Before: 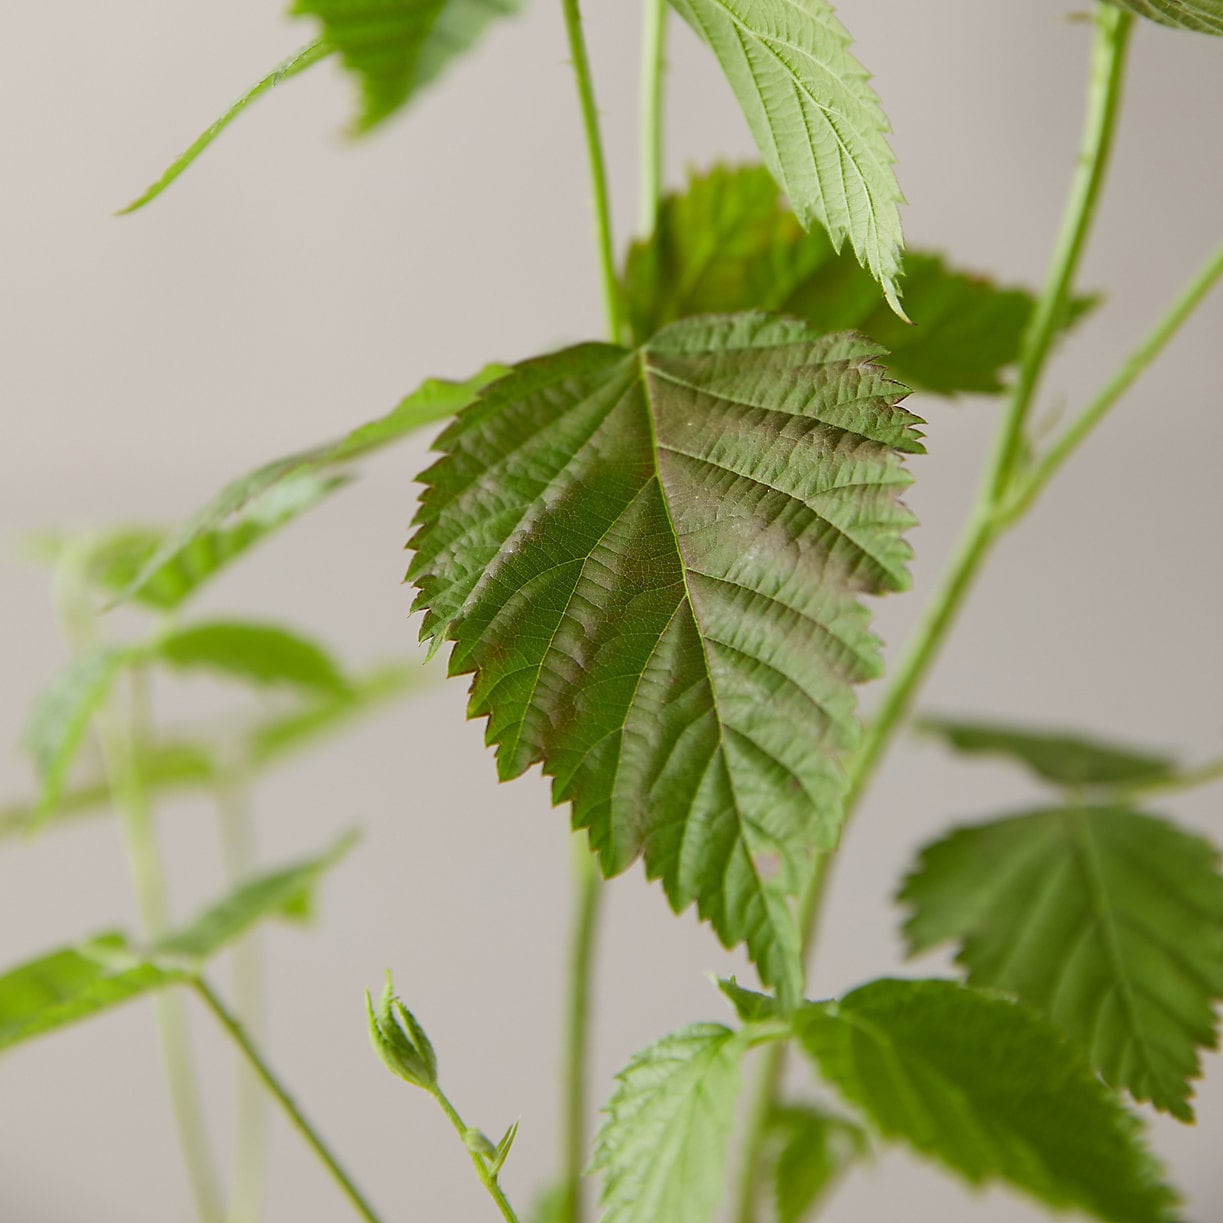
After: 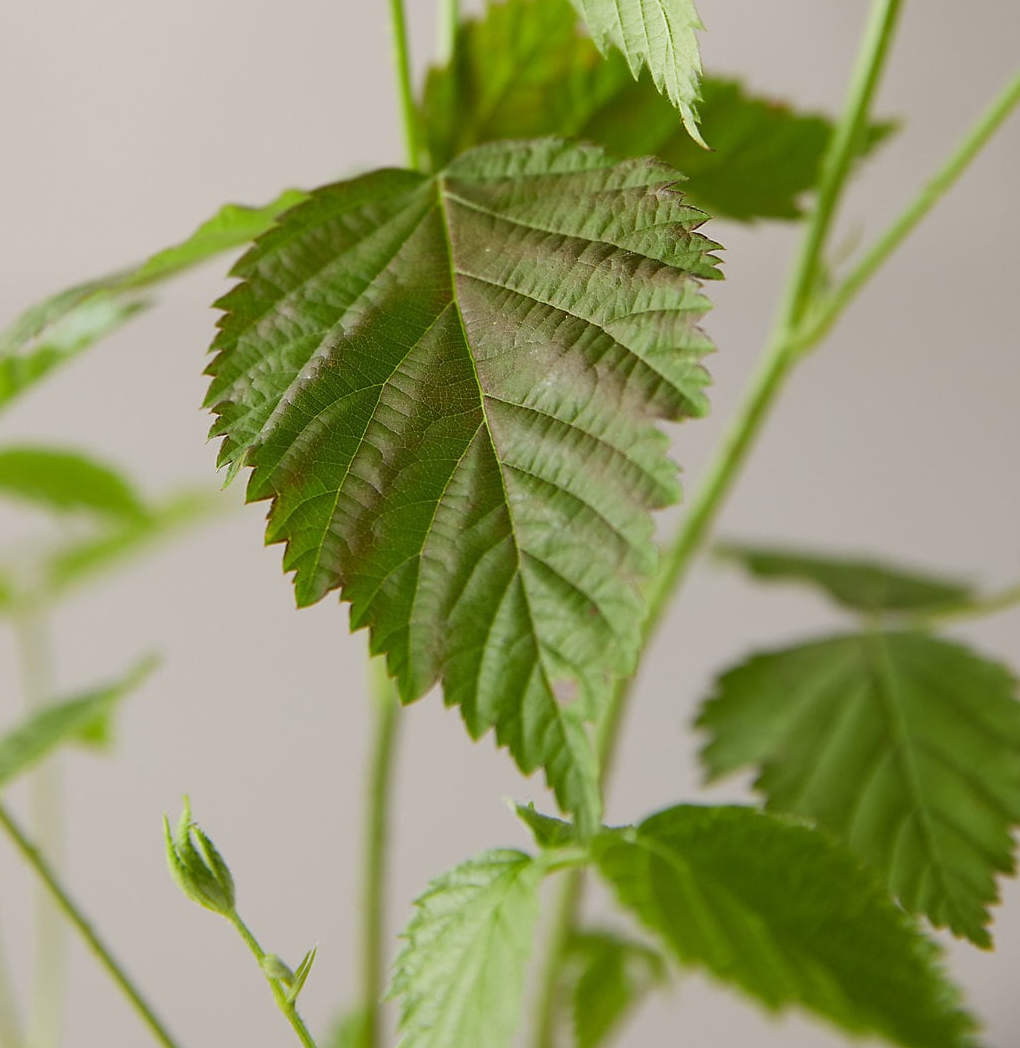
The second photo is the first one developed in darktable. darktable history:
crop: left 16.535%, top 14.26%
